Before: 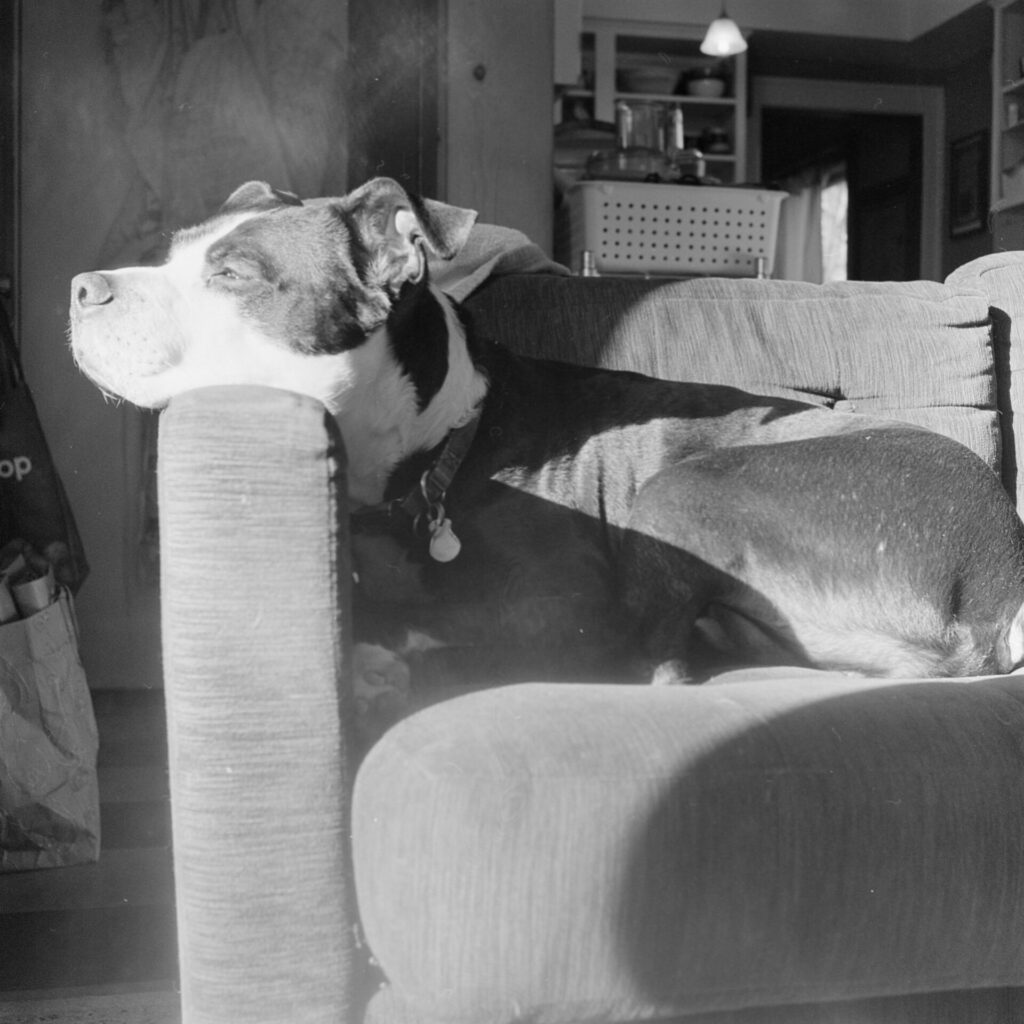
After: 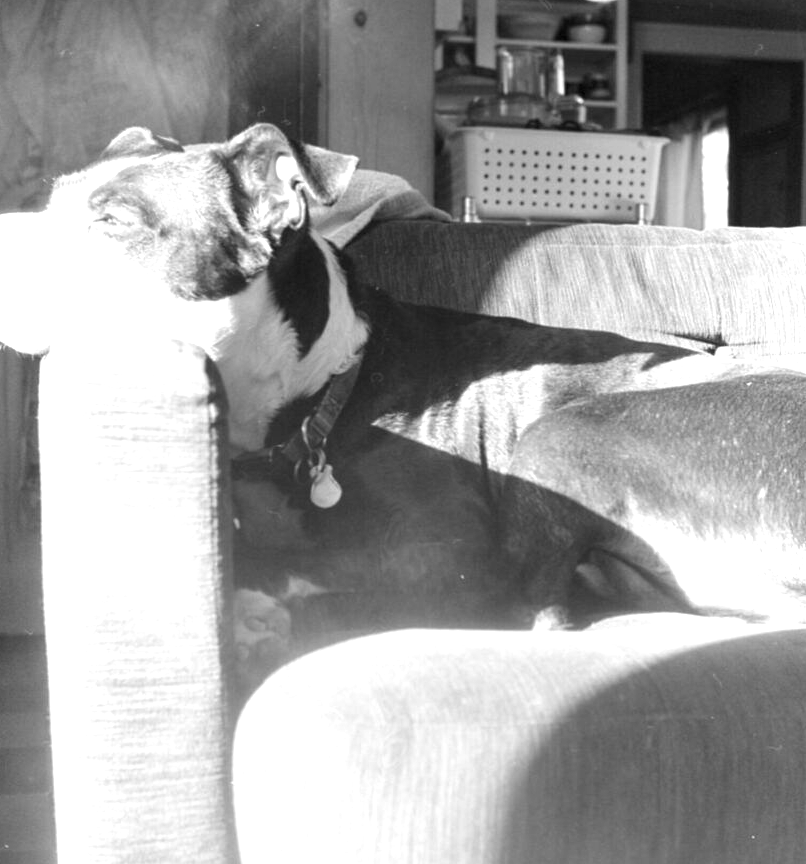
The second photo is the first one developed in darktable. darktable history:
exposure: black level correction 0, exposure 1.013 EV, compensate exposure bias true, compensate highlight preservation false
crop: left 11.688%, top 5.342%, right 9.572%, bottom 10.262%
local contrast: highlights 100%, shadows 98%, detail 119%, midtone range 0.2
